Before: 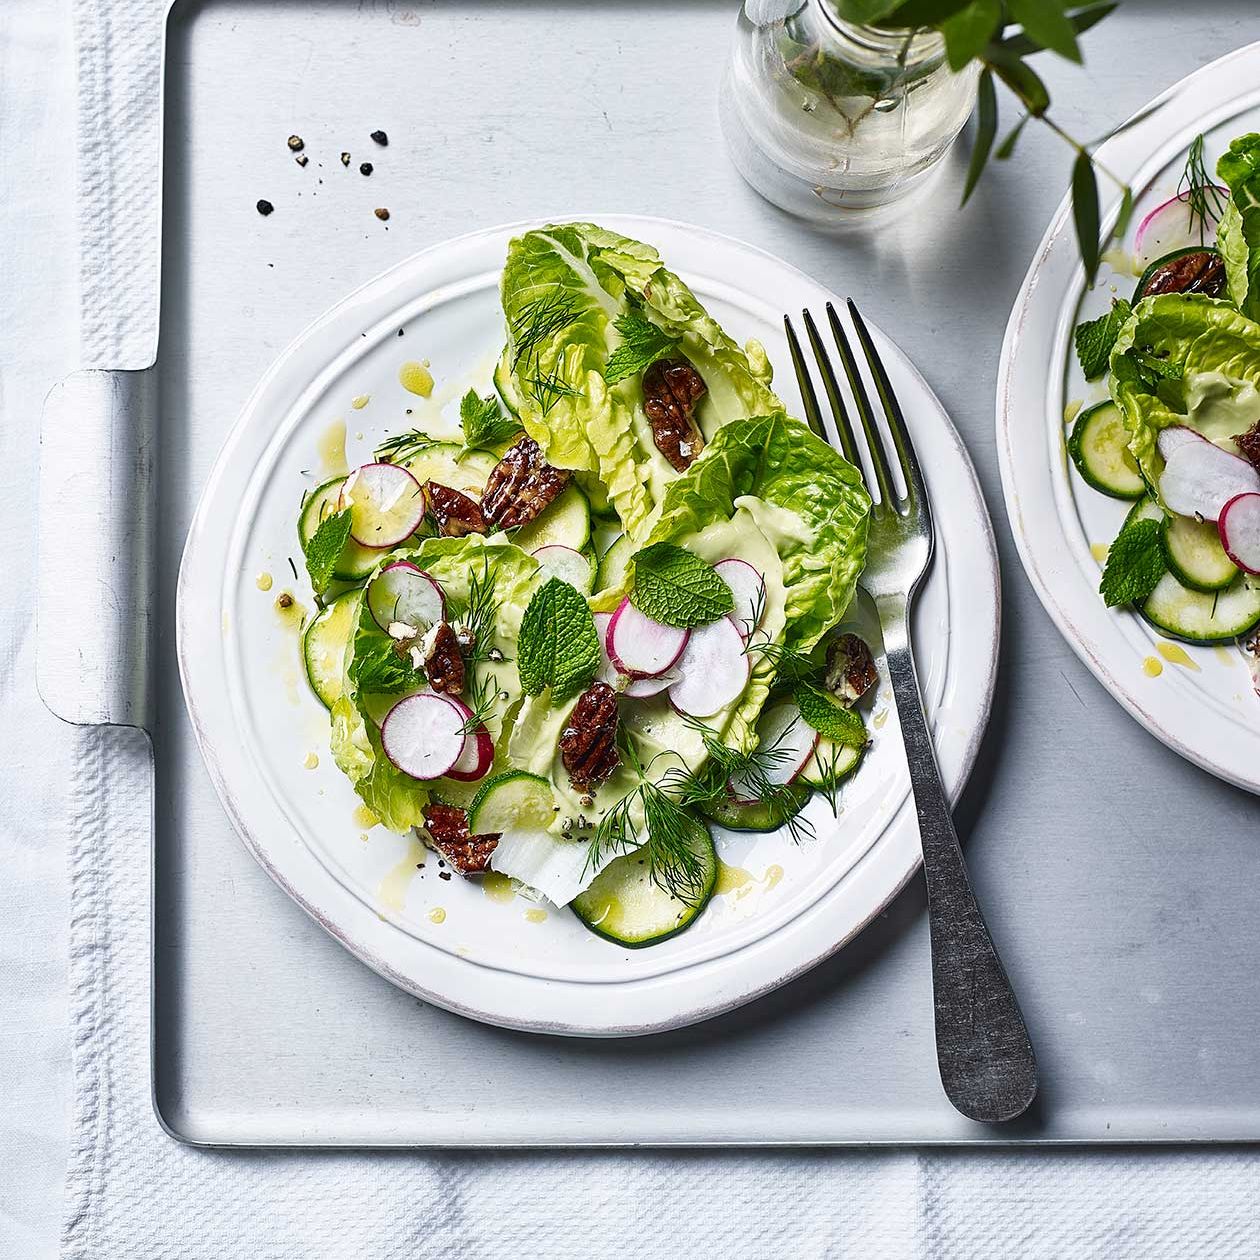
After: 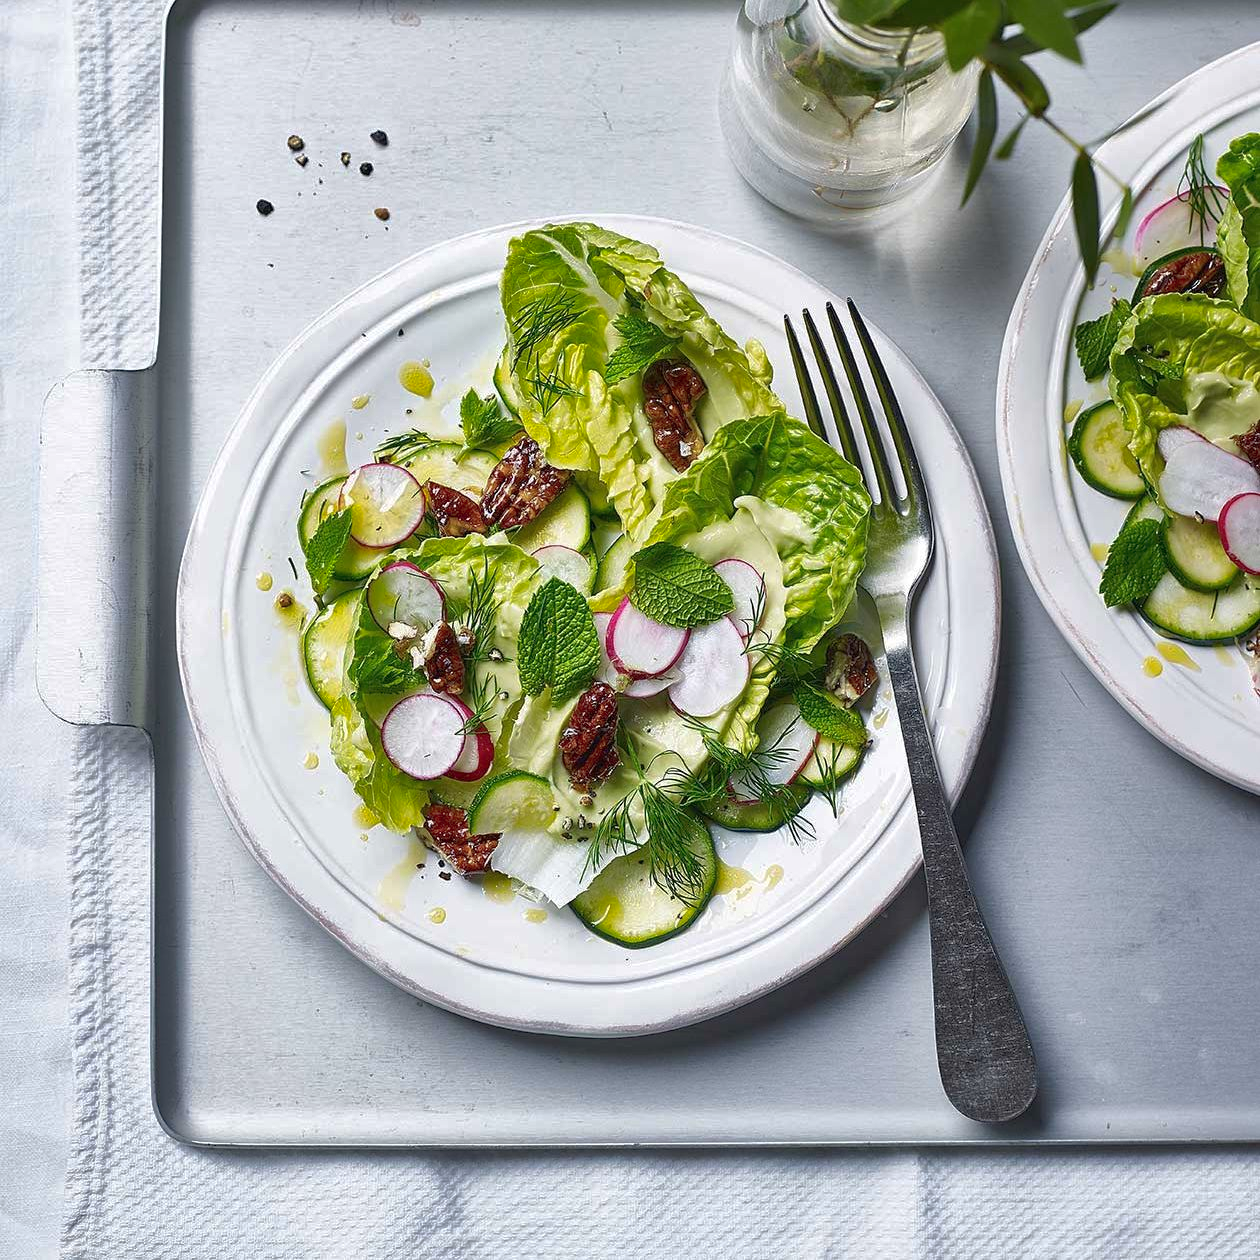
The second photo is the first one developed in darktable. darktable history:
shadows and highlights: on, module defaults
exposure: exposure 0.014 EV, compensate highlight preservation false
